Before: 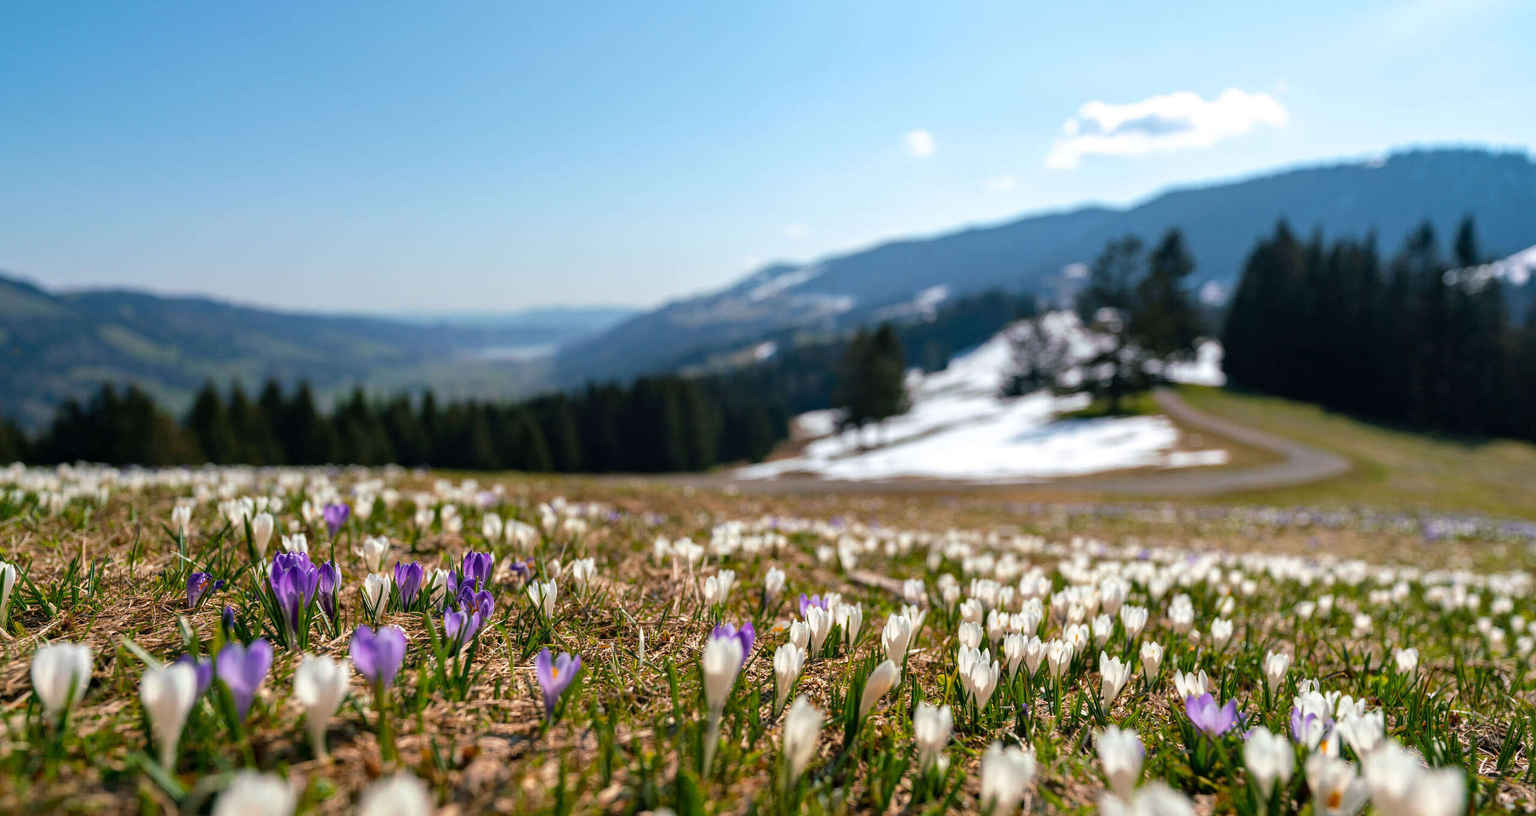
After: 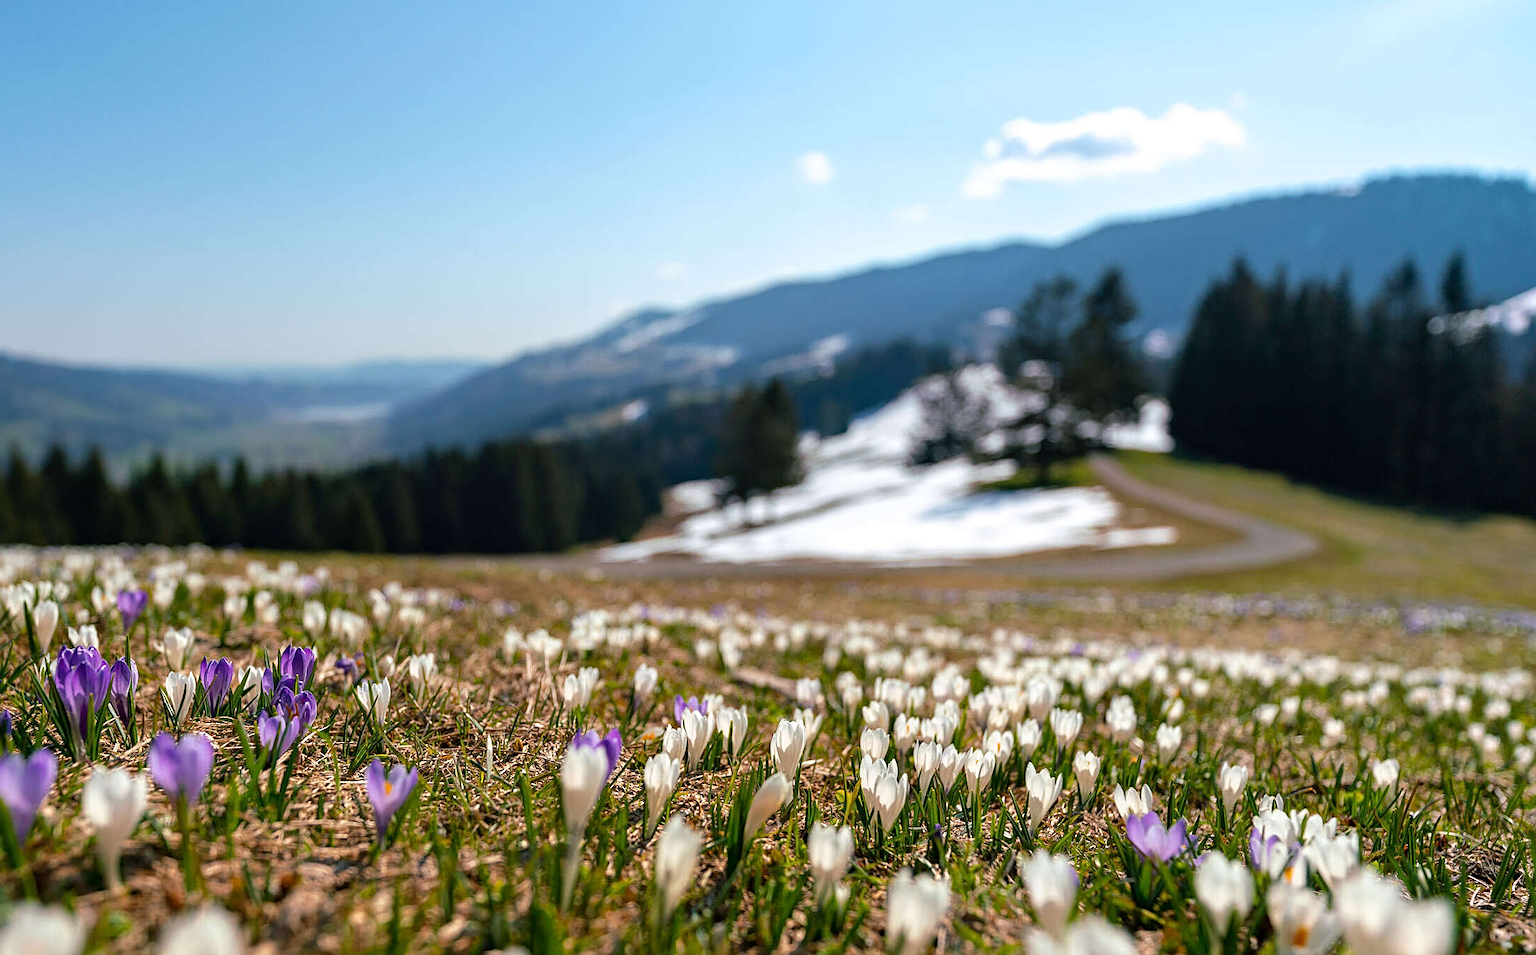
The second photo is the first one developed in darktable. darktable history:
sharpen: on, module defaults
crop and rotate: left 14.584%
